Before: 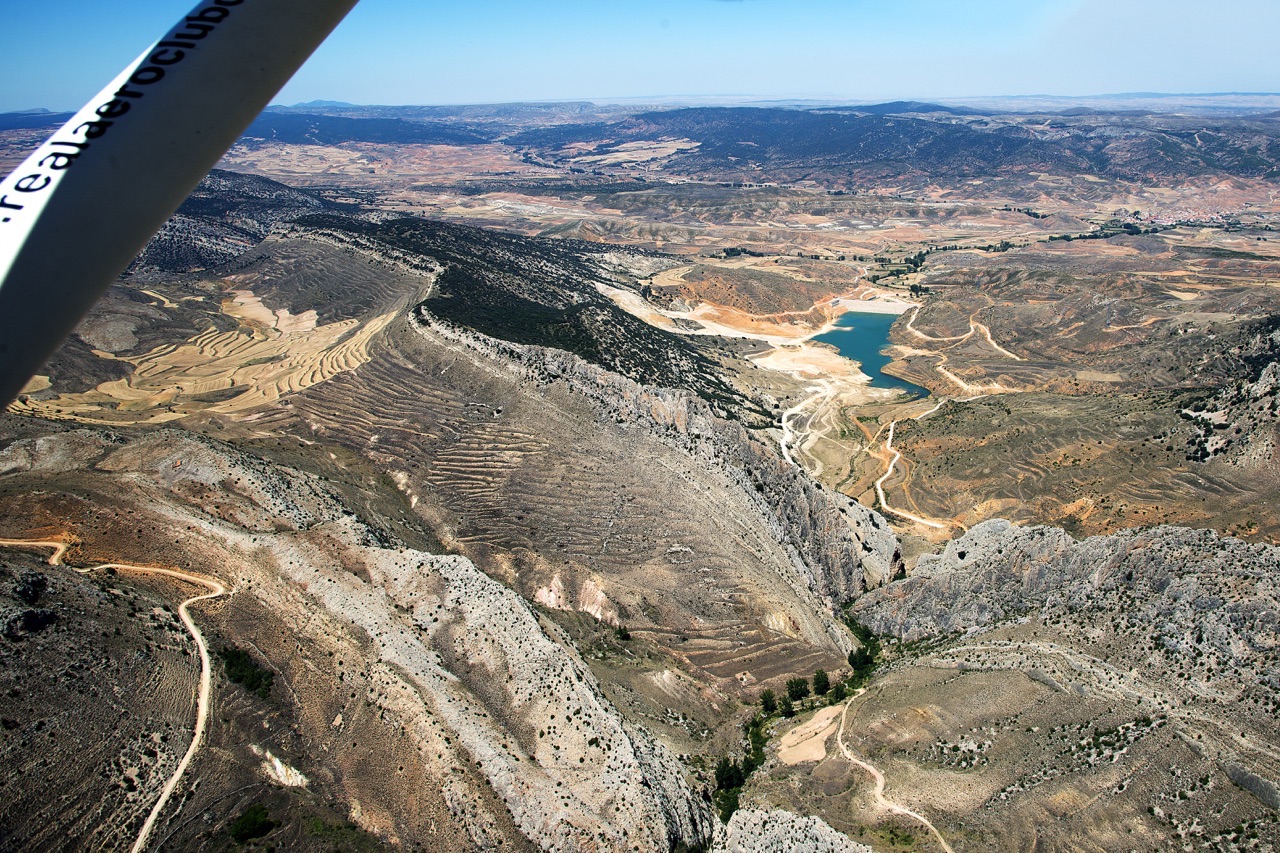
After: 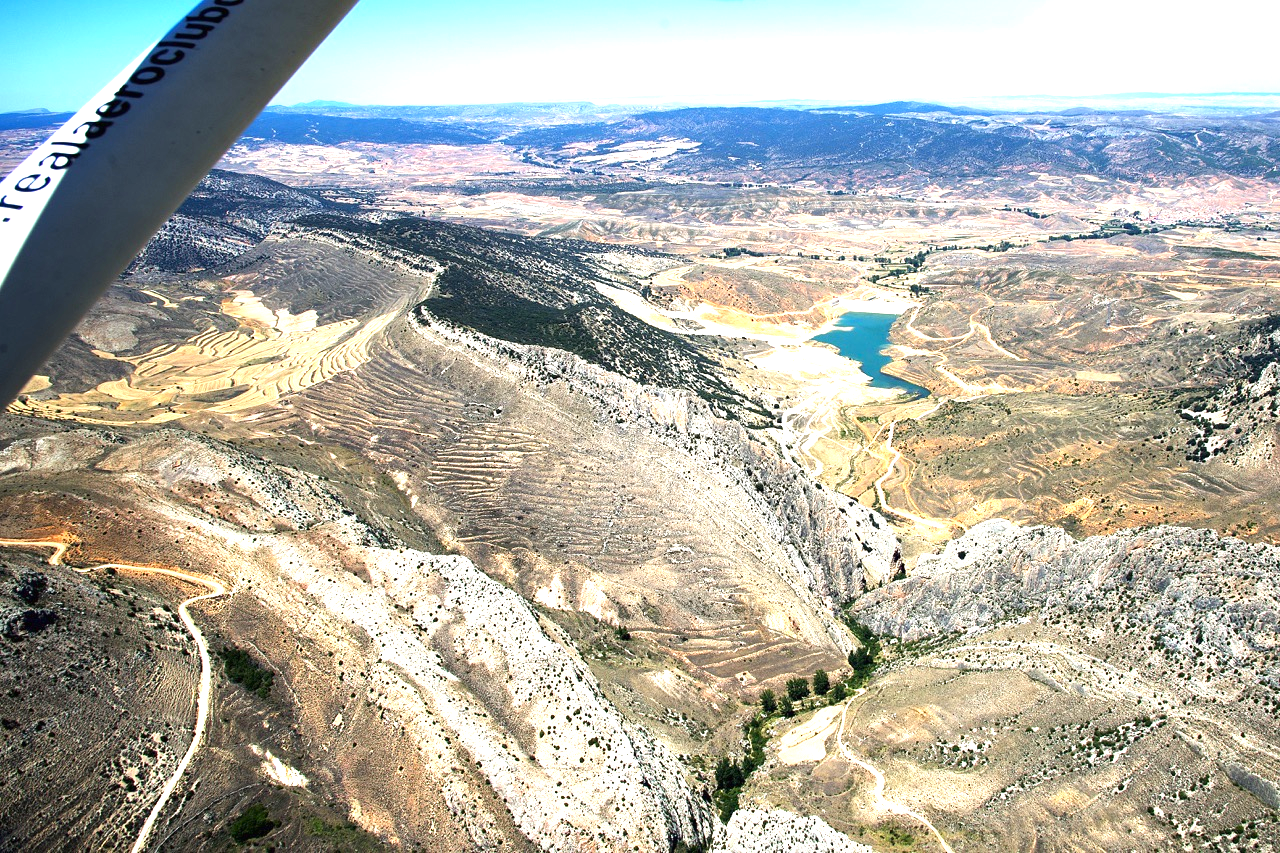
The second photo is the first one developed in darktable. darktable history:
color correction: highlights b* -0.051, saturation 1.08
exposure: black level correction 0, exposure 1.199 EV, compensate highlight preservation false
